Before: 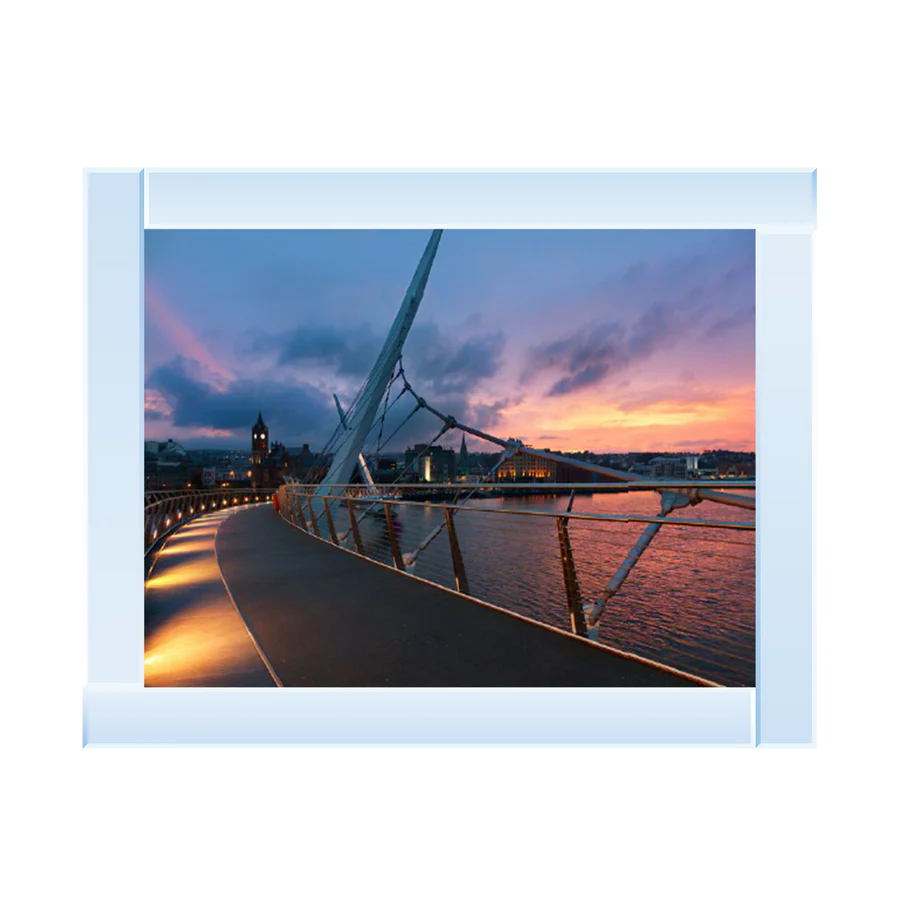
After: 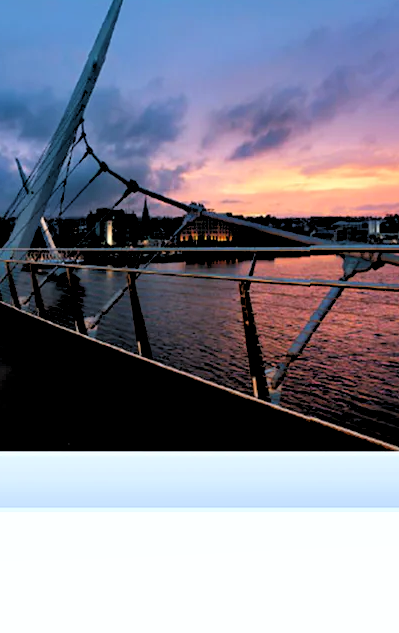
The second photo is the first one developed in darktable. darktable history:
crop: left 35.432%, top 26.233%, right 20.145%, bottom 3.432%
white balance: red 0.974, blue 1.044
shadows and highlights: radius 108.52, shadows 40.68, highlights -72.88, low approximation 0.01, soften with gaussian
rgb levels: levels [[0.029, 0.461, 0.922], [0, 0.5, 1], [0, 0.5, 1]]
